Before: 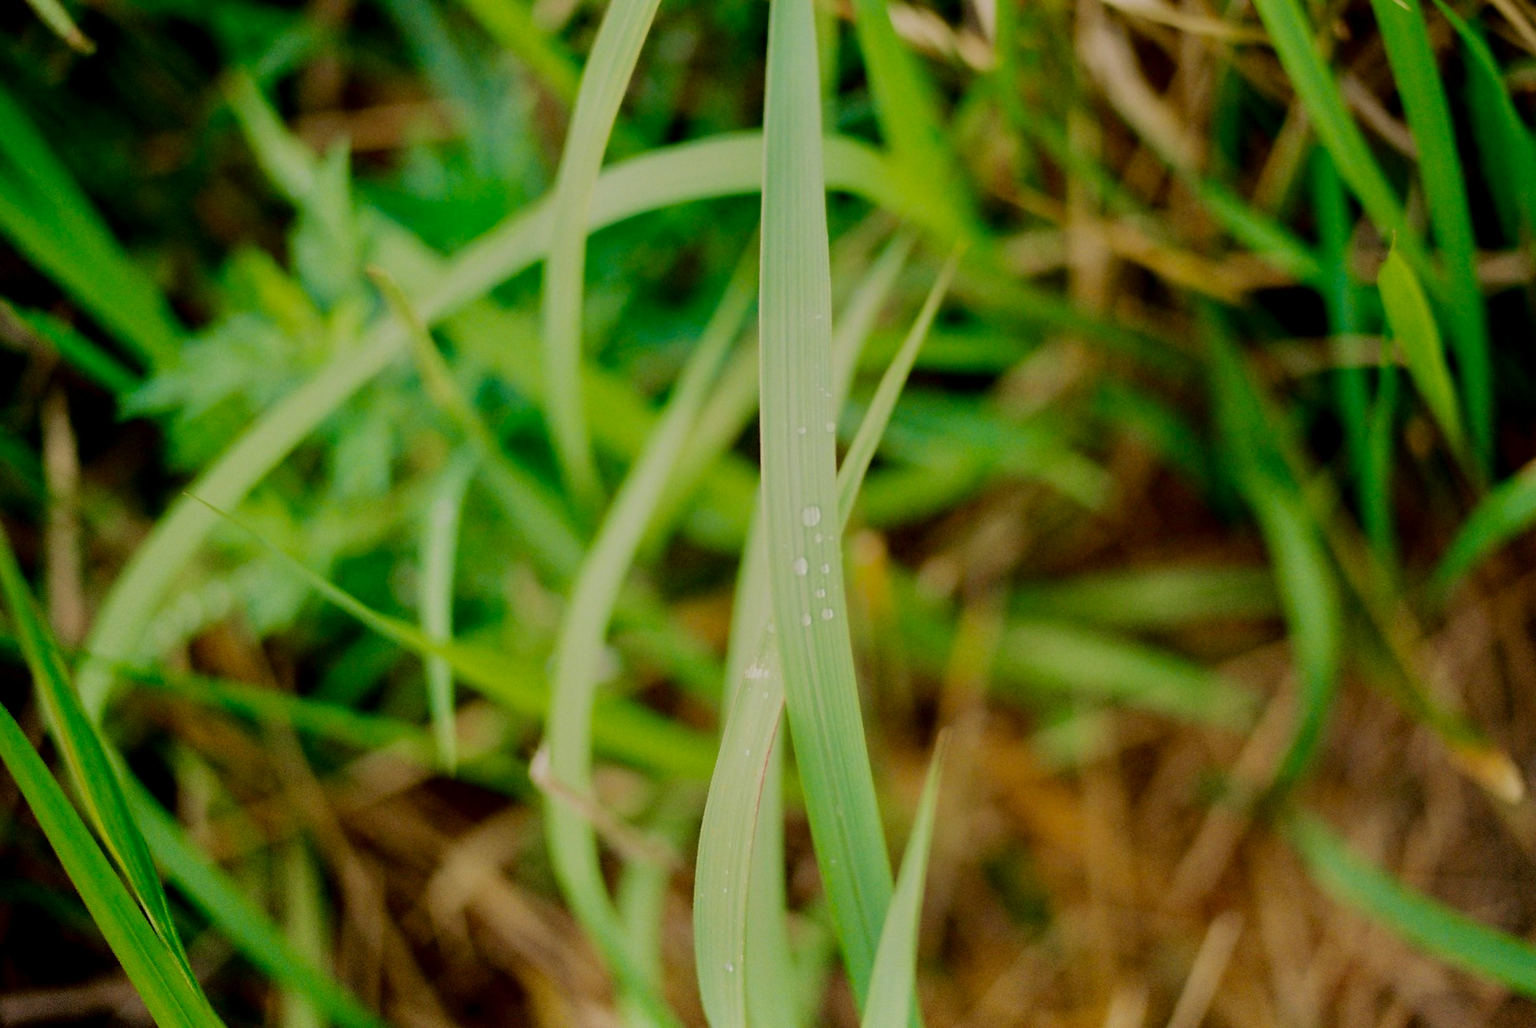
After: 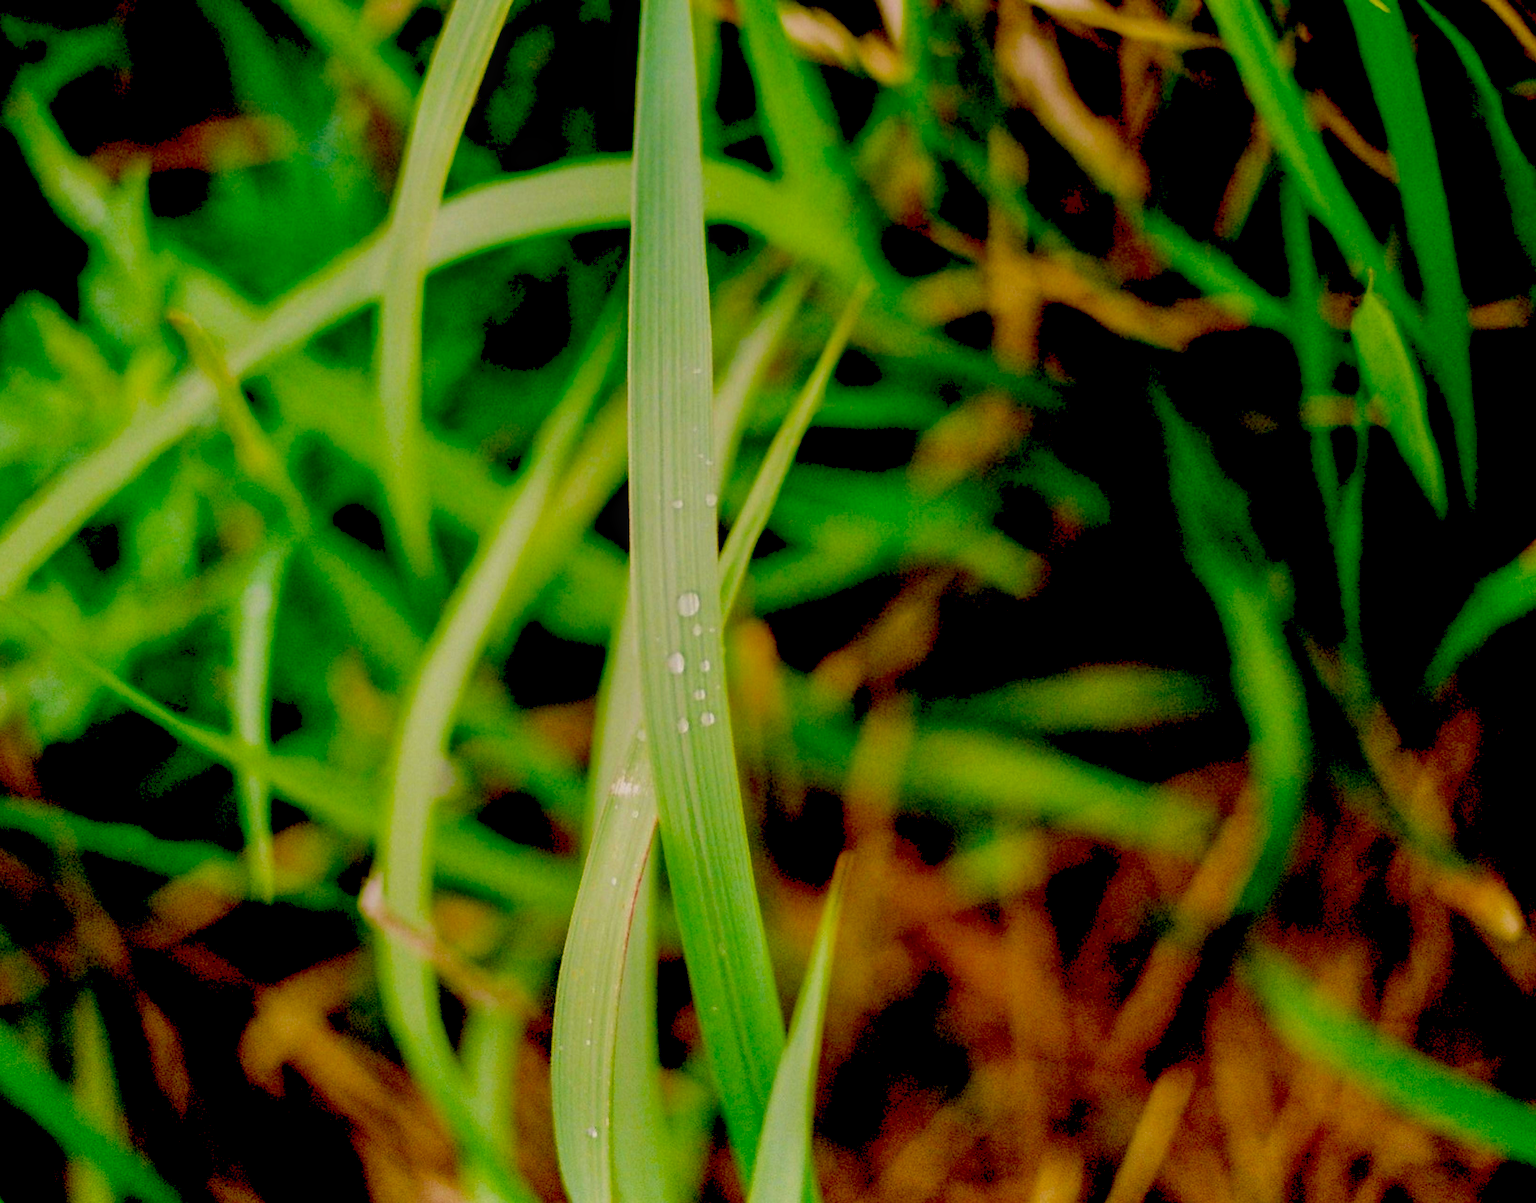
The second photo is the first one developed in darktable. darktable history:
local contrast: on, module defaults
exposure: black level correction 0.058, compensate highlight preservation false
haze removal: compatibility mode true, adaptive false
crop and rotate: left 14.515%
color correction: highlights a* 3.36, highlights b* 2.03, saturation 1.18
